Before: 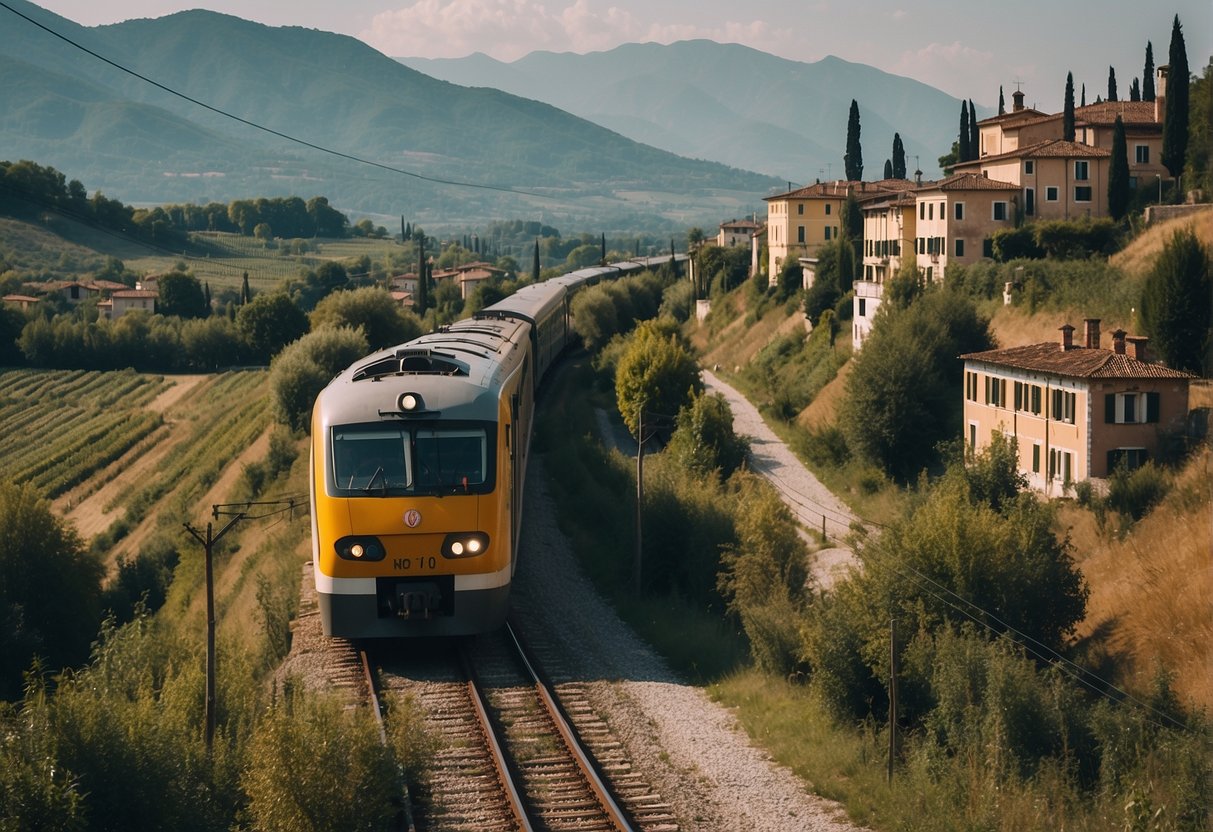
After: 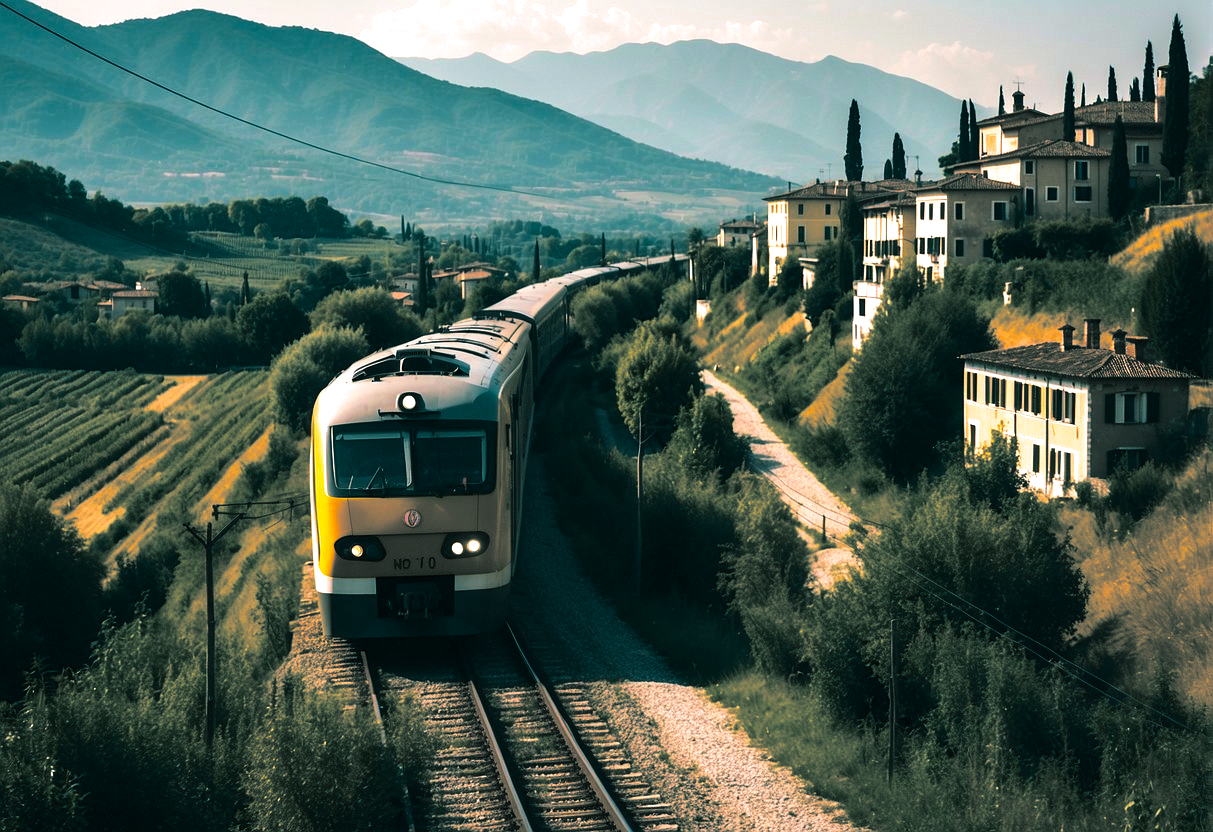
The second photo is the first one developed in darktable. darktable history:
color balance rgb: linear chroma grading › global chroma 9%, perceptual saturation grading › global saturation 36%, perceptual saturation grading › shadows 35%, perceptual brilliance grading › global brilliance 15%, perceptual brilliance grading › shadows -35%, global vibrance 15%
split-toning: shadows › hue 186.43°, highlights › hue 49.29°, compress 30.29%
tone equalizer: -8 EV -0.417 EV, -7 EV -0.389 EV, -6 EV -0.333 EV, -5 EV -0.222 EV, -3 EV 0.222 EV, -2 EV 0.333 EV, -1 EV 0.389 EV, +0 EV 0.417 EV, edges refinement/feathering 500, mask exposure compensation -1.57 EV, preserve details no
